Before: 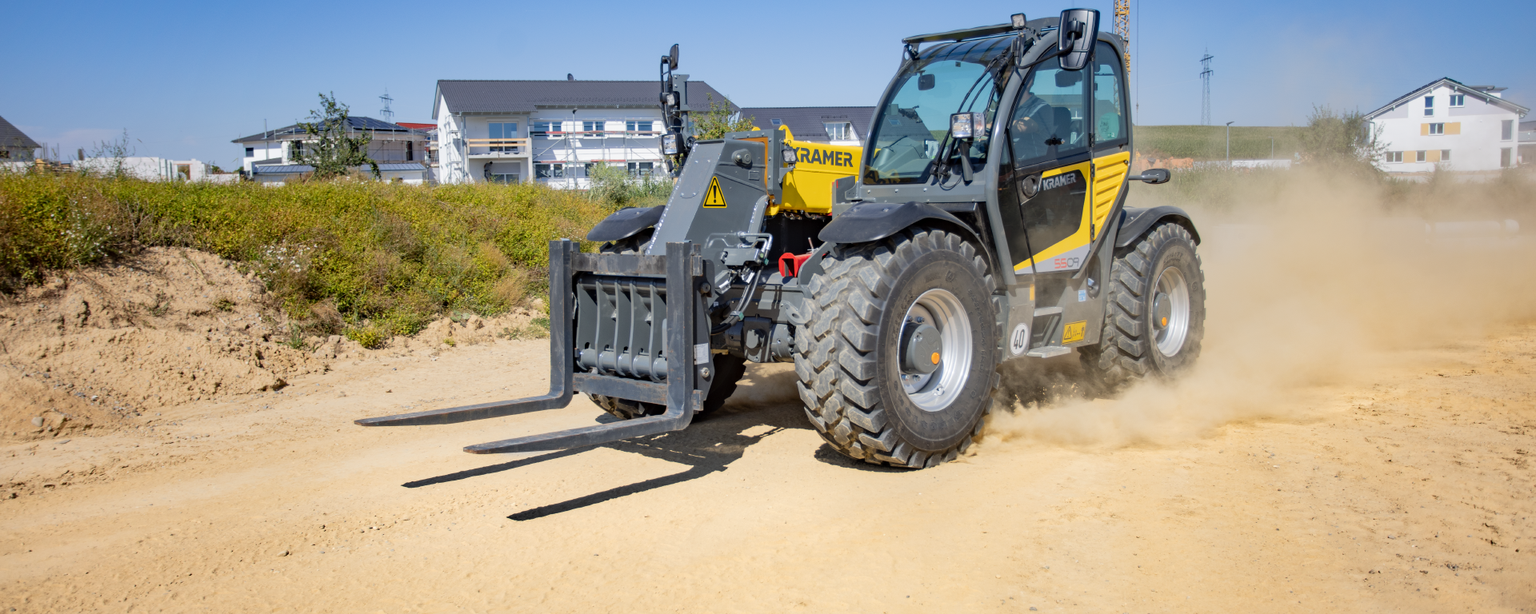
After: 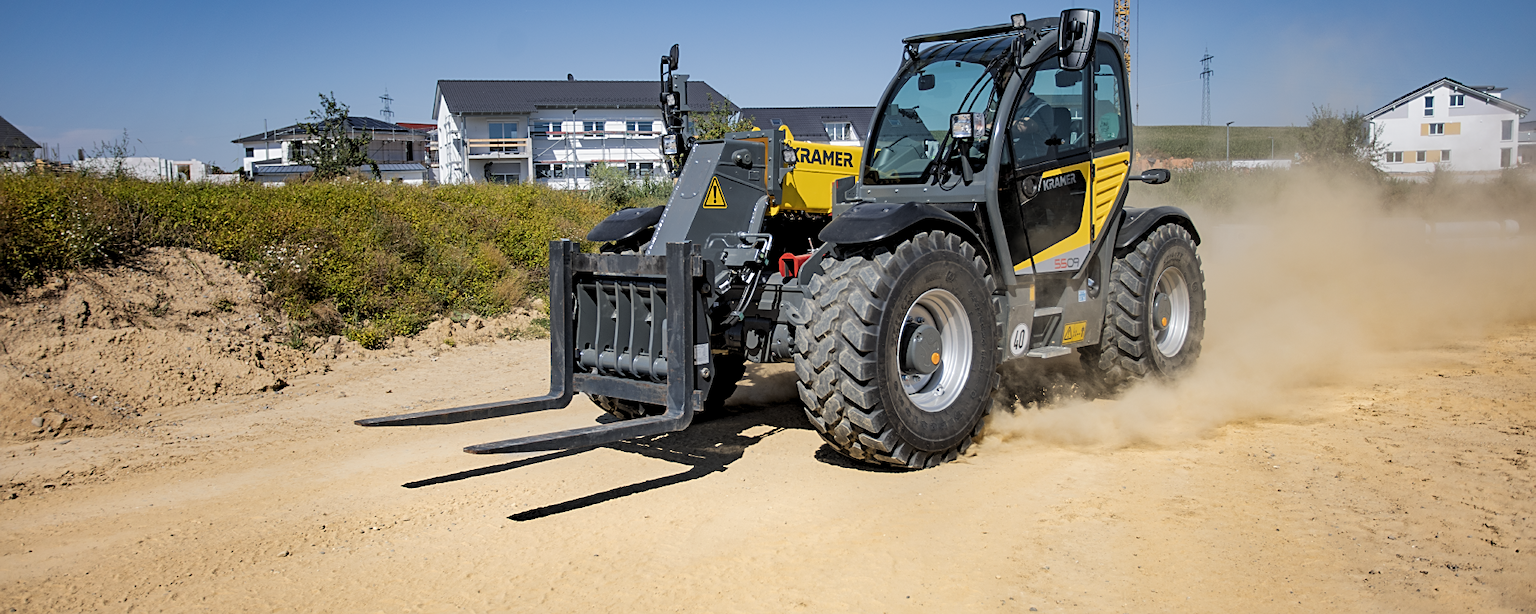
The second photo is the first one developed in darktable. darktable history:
levels: levels [0.116, 0.574, 1]
sharpen: on, module defaults
